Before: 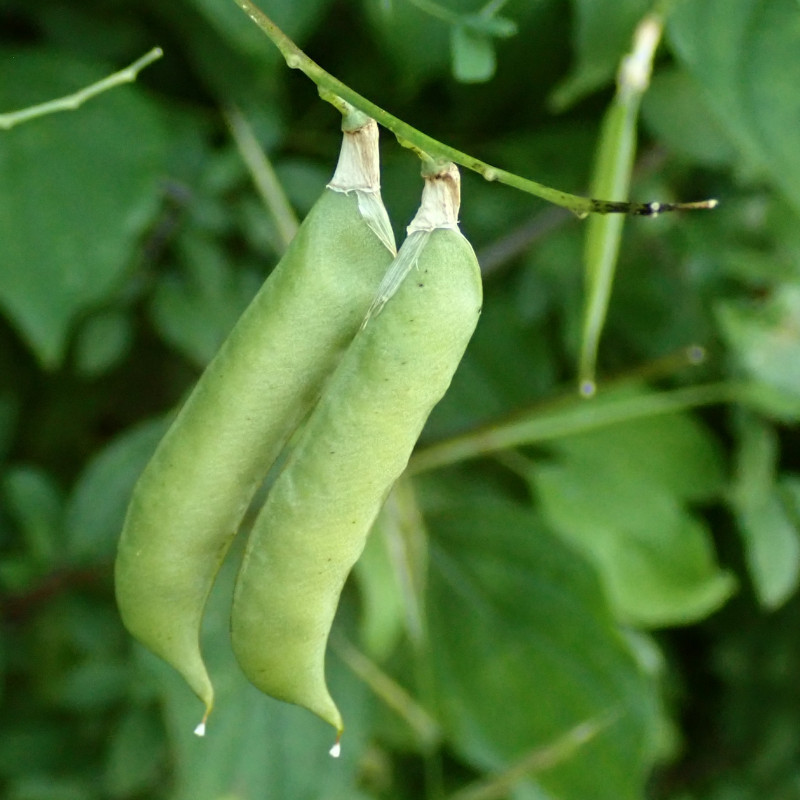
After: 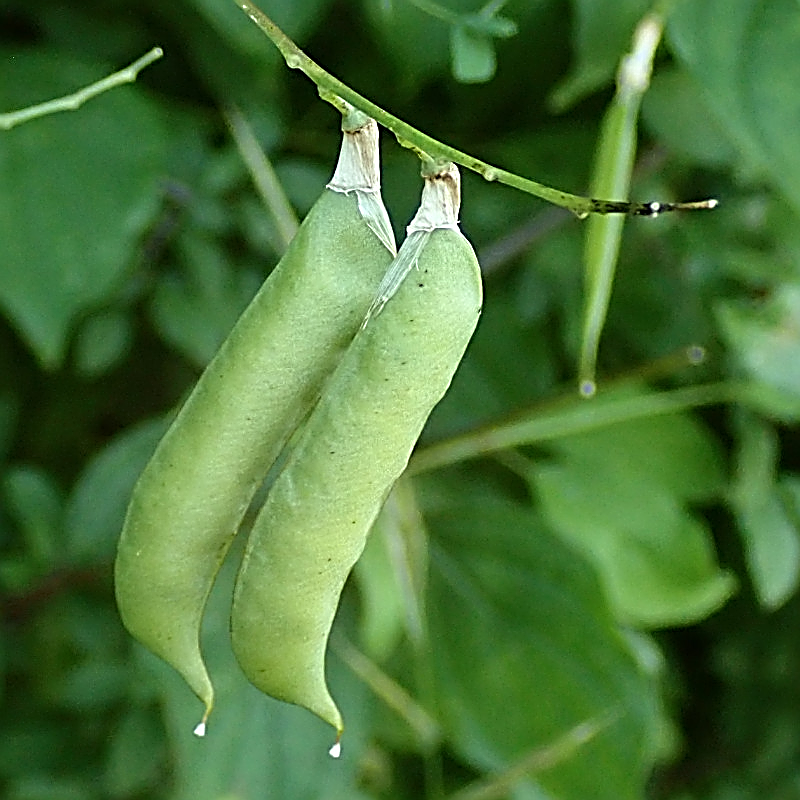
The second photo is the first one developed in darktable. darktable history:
sharpen: amount 2
white balance: red 0.967, blue 1.049
